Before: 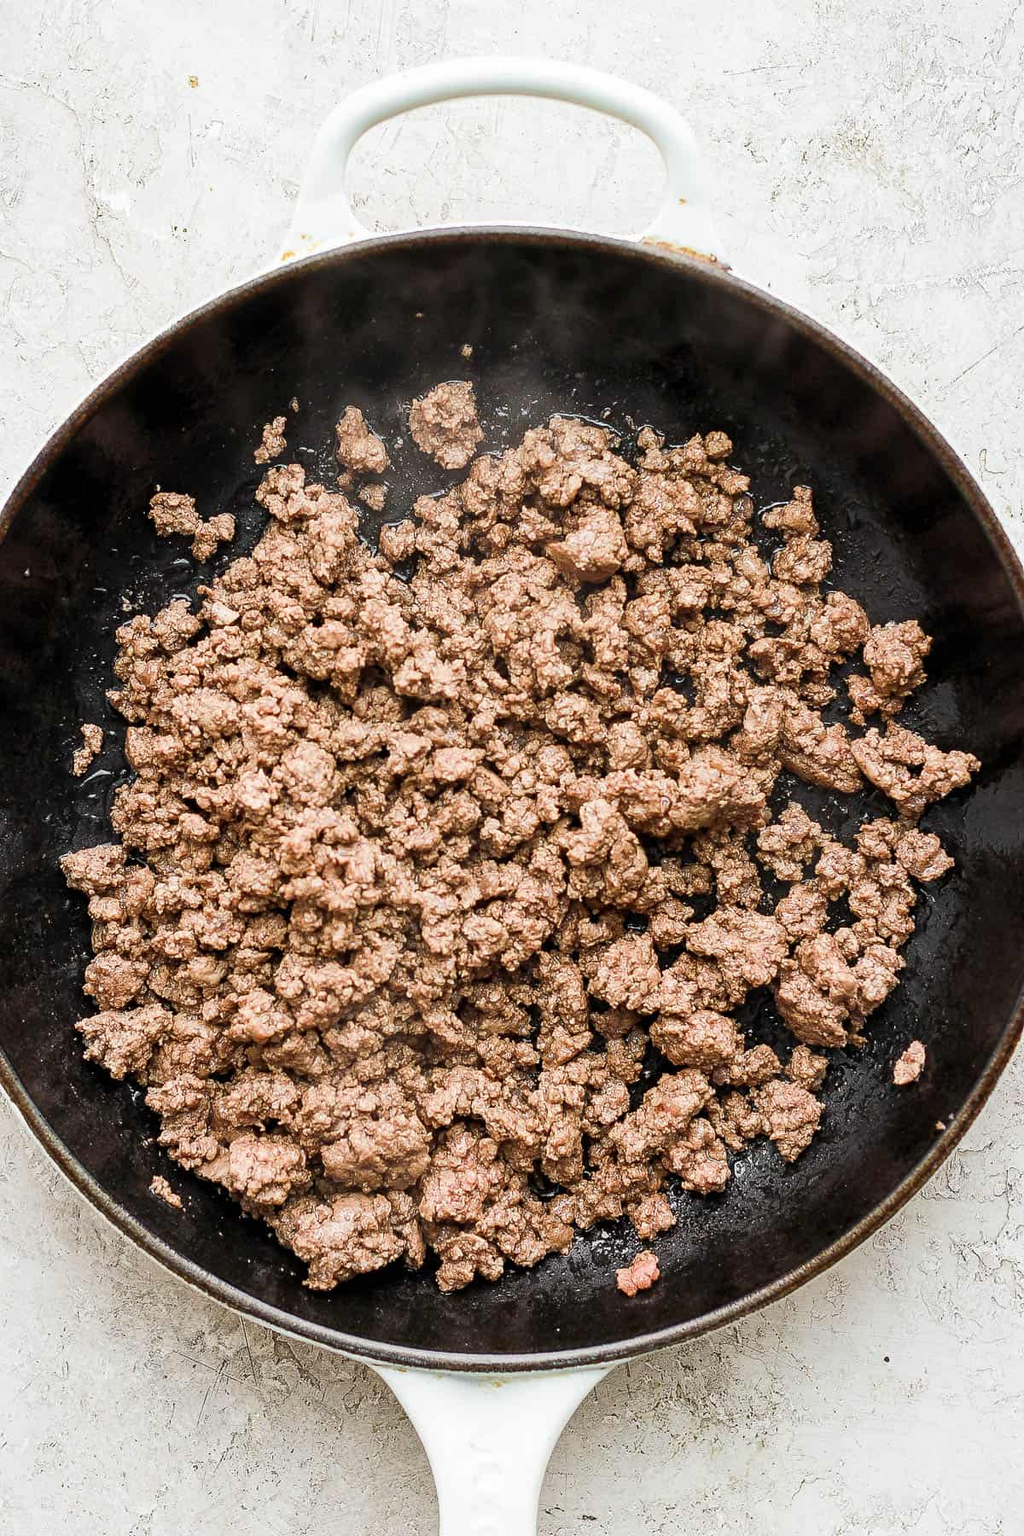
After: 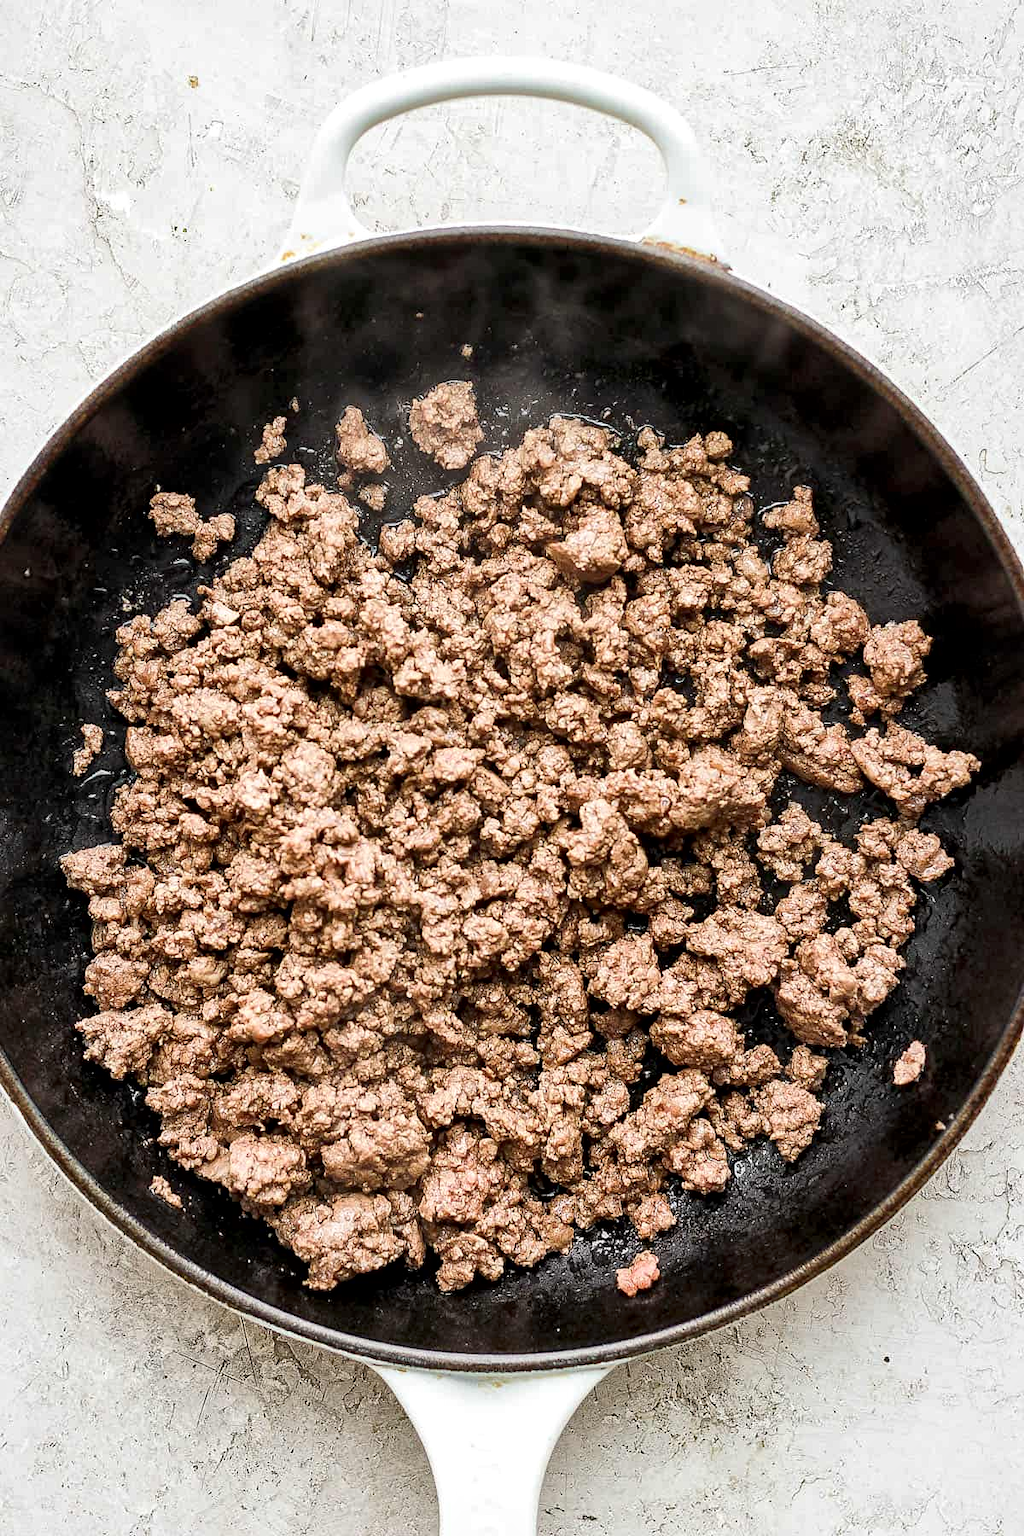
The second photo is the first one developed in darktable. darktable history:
local contrast: mode bilateral grid, contrast 25, coarseness 60, detail 151%, midtone range 0.2
